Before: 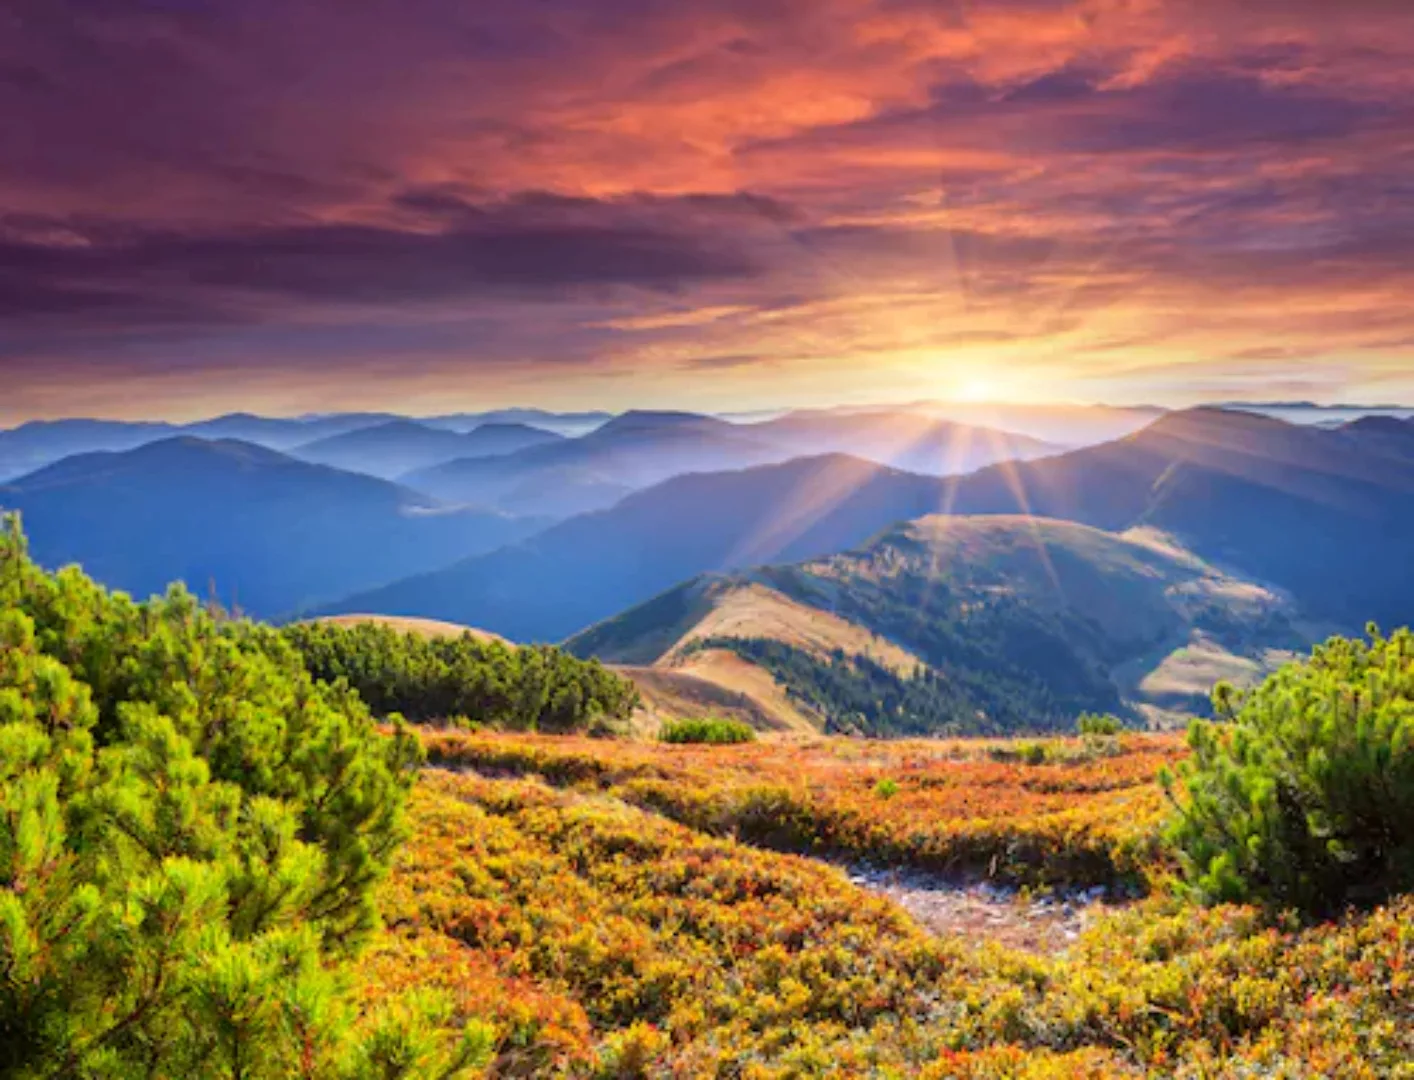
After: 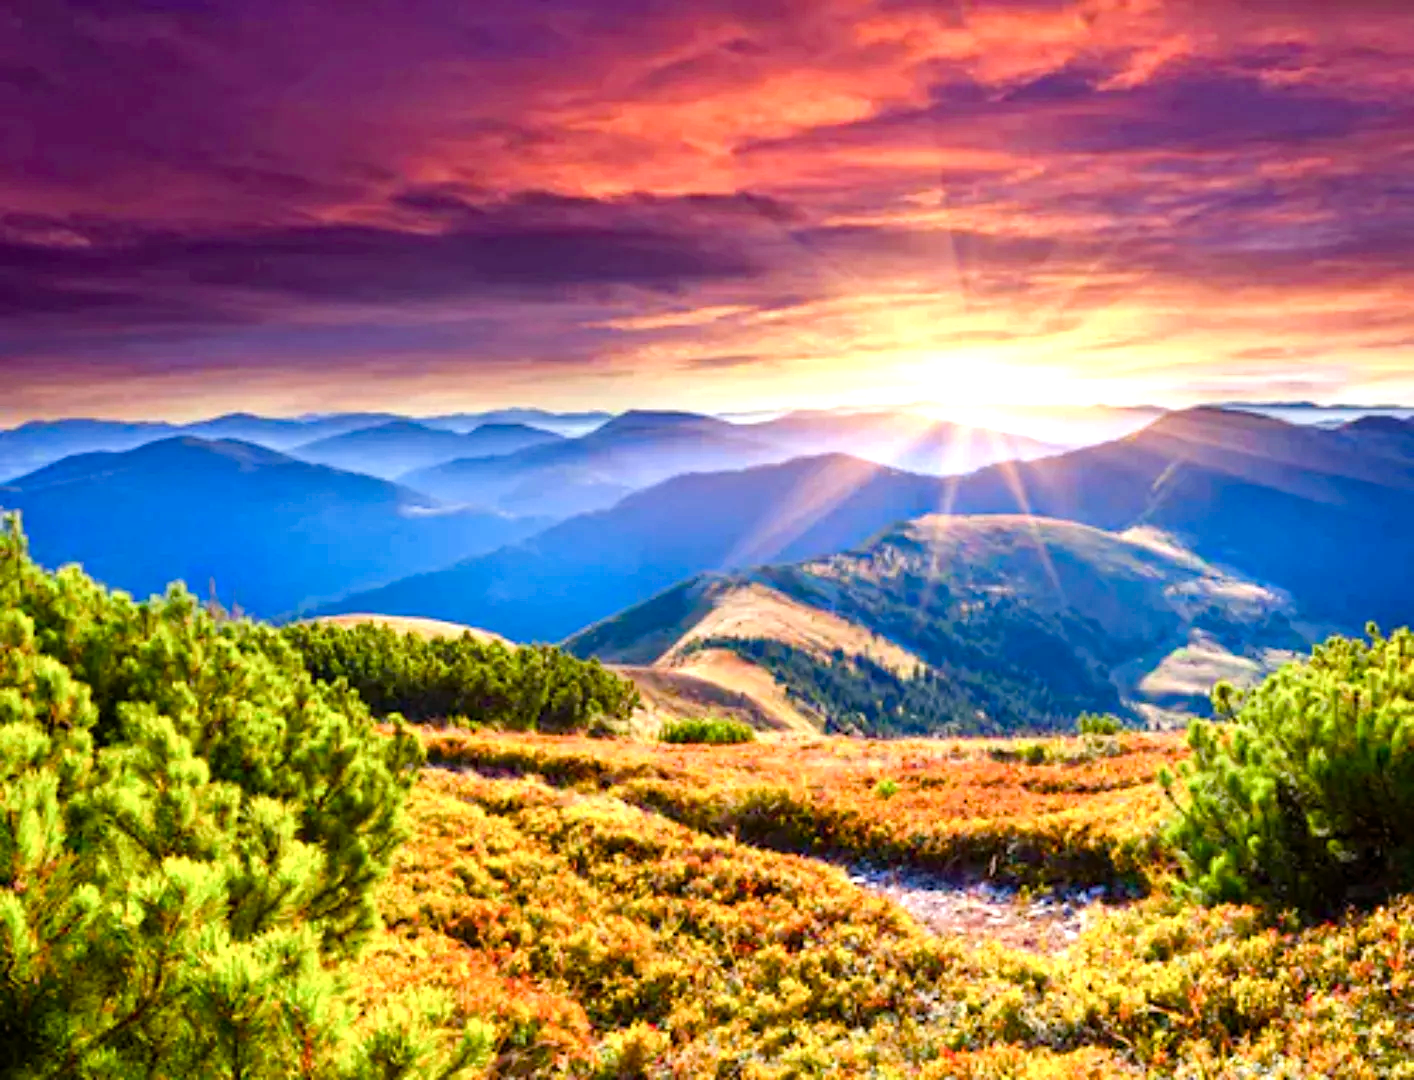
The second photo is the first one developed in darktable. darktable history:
color balance rgb: perceptual saturation grading › global saturation 25%, perceptual saturation grading › highlights -50%, perceptual saturation grading › shadows 30%, perceptual brilliance grading › global brilliance 12%, global vibrance 20%
tone equalizer: -8 EV -0.417 EV, -7 EV -0.389 EV, -6 EV -0.333 EV, -5 EV -0.222 EV, -3 EV 0.222 EV, -2 EV 0.333 EV, -1 EV 0.389 EV, +0 EV 0.417 EV, edges refinement/feathering 500, mask exposure compensation -1.57 EV, preserve details no
haze removal: compatibility mode true, adaptive false
exposure: black level correction 0.001, compensate highlight preservation false
